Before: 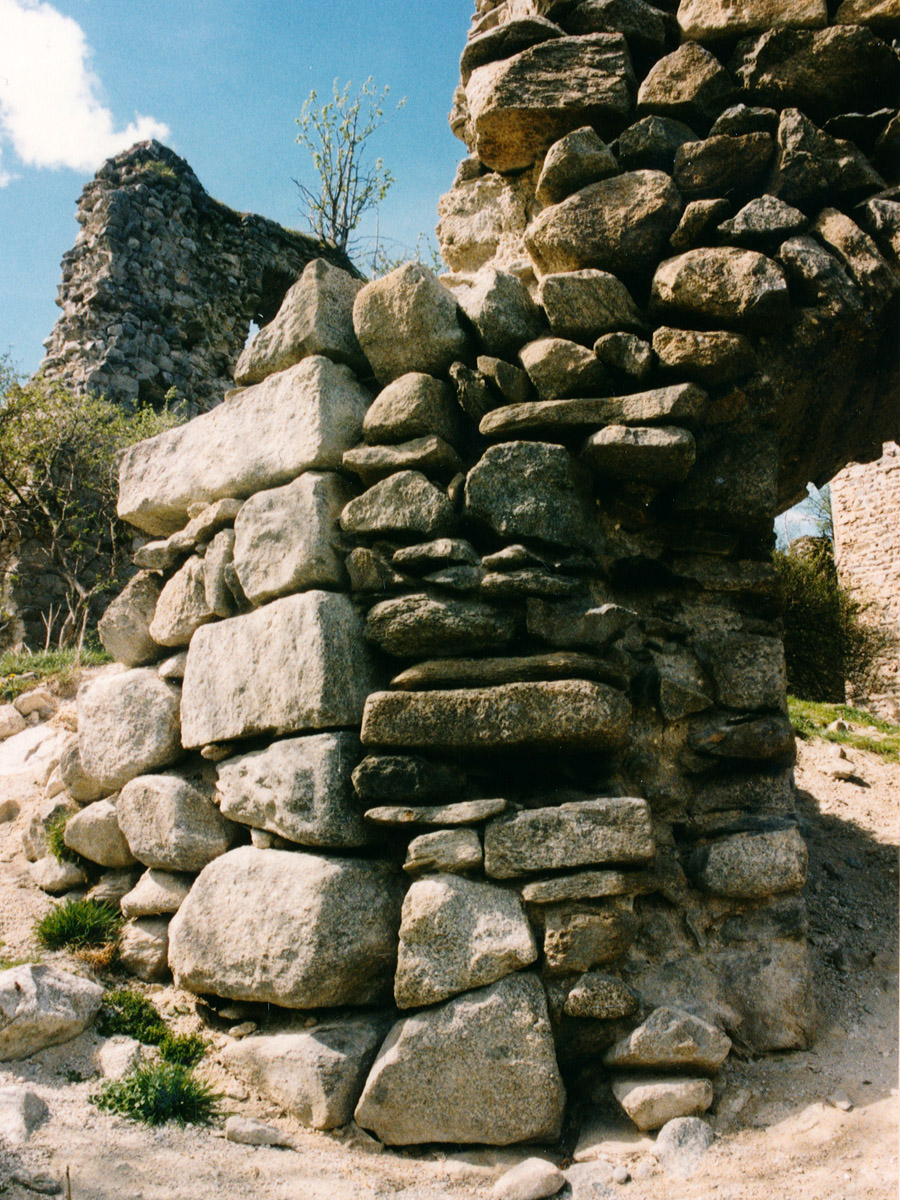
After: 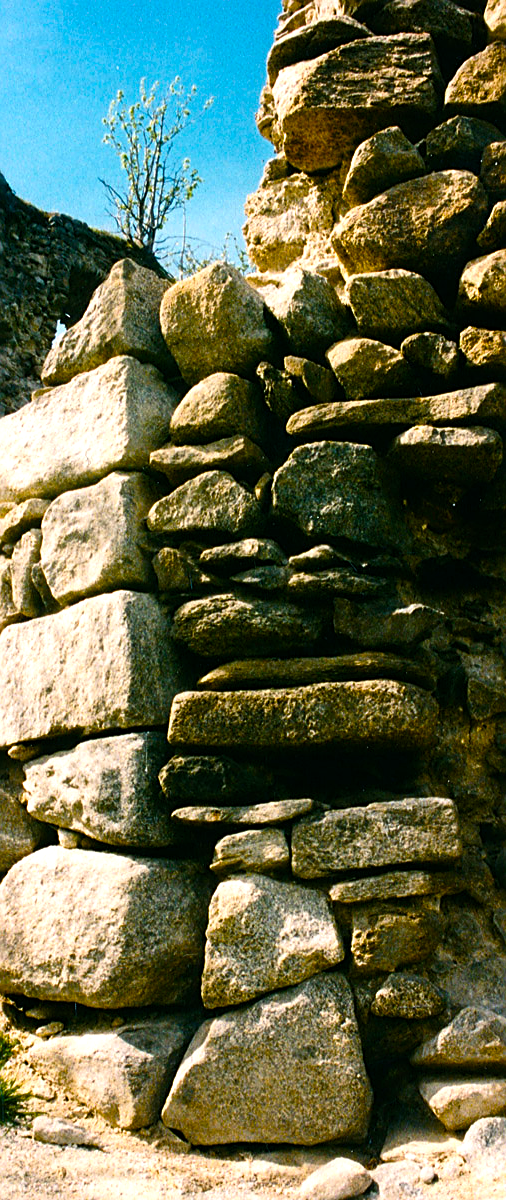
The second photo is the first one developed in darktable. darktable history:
color balance rgb: linear chroma grading › global chroma 9%, perceptual saturation grading › global saturation 36%, perceptual saturation grading › shadows 35%, perceptual brilliance grading › global brilliance 15%, perceptual brilliance grading › shadows -35%, global vibrance 15%
sharpen: on, module defaults
crop: left 21.496%, right 22.254%
